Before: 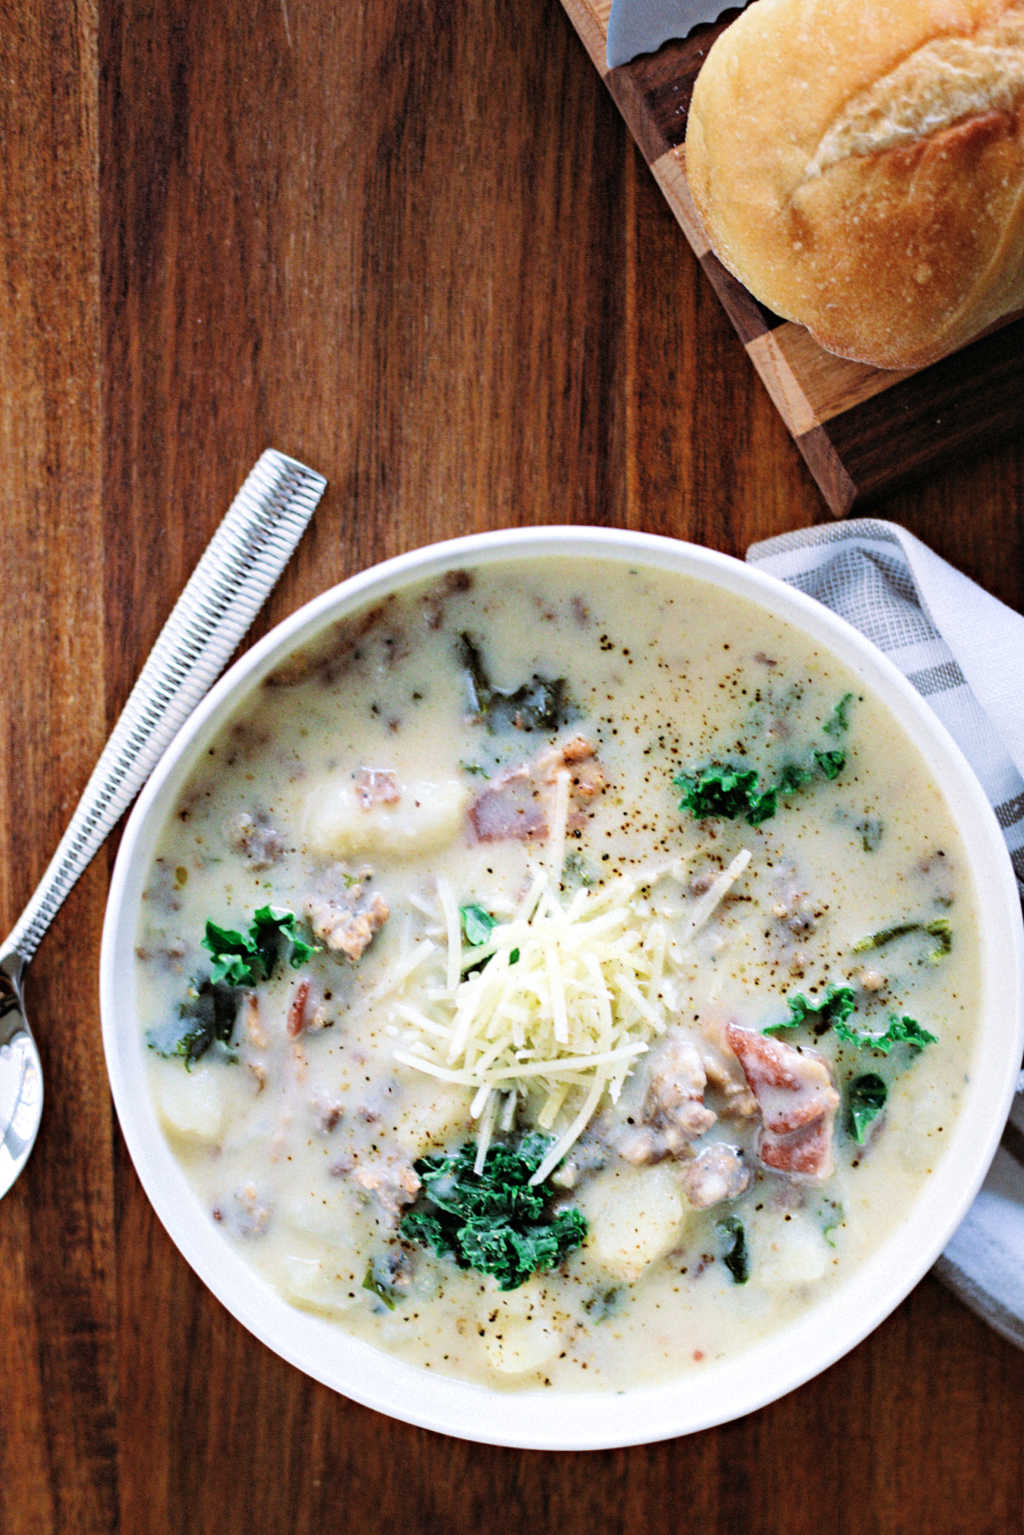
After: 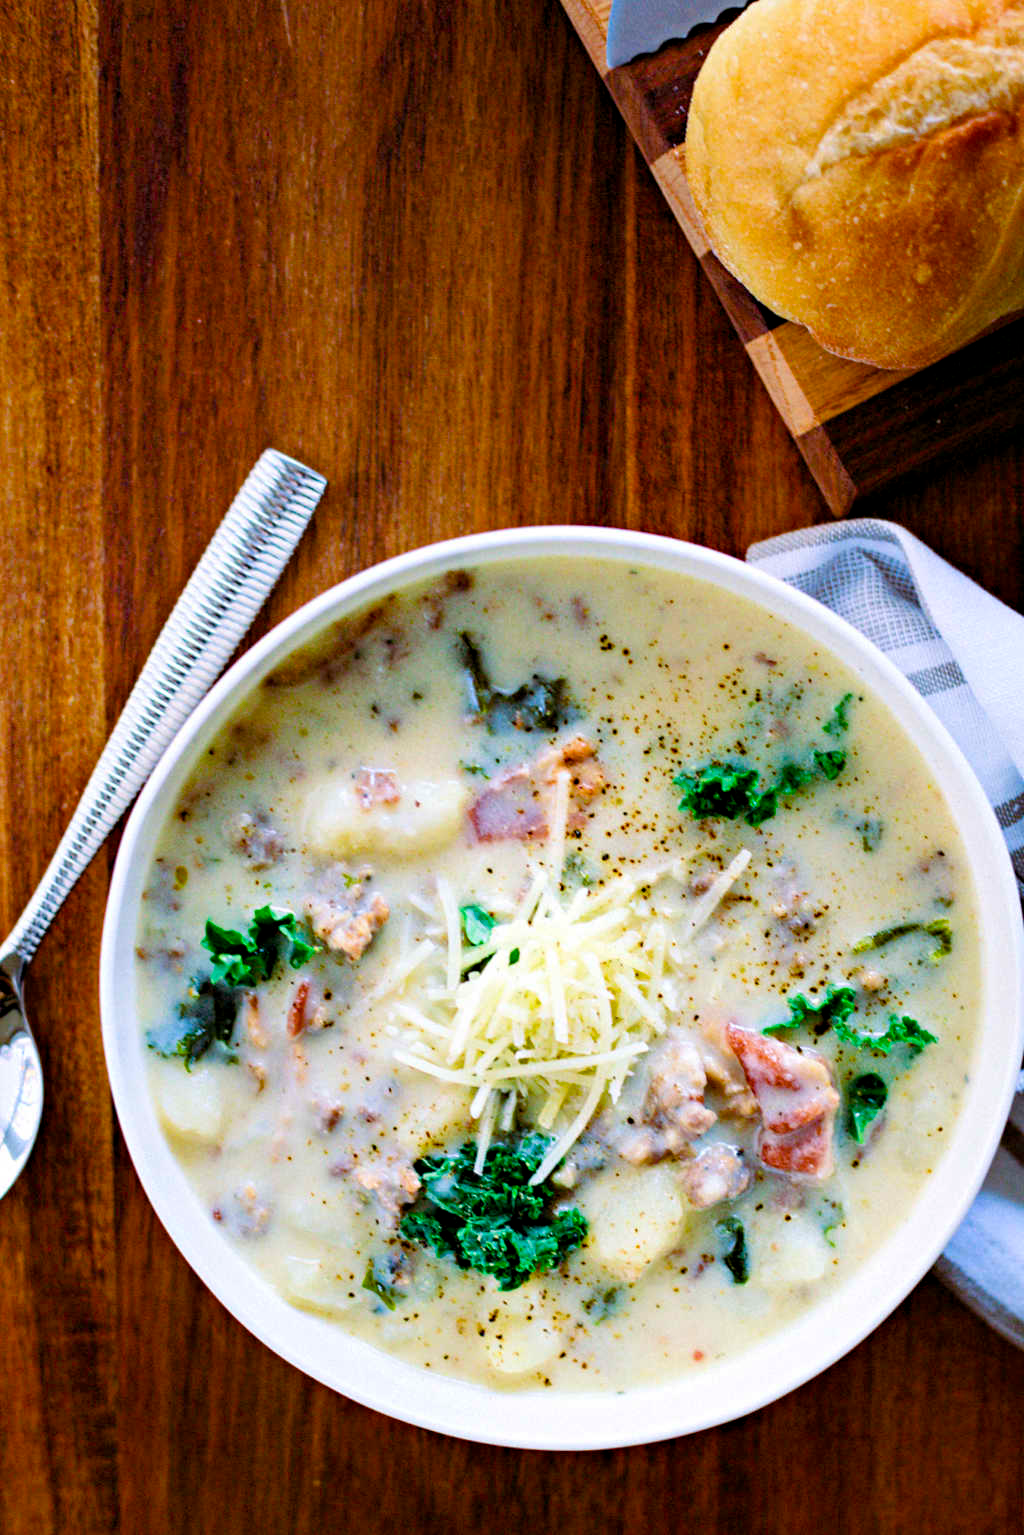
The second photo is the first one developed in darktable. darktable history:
base curve: curves: ch0 [(0, 0) (0.472, 0.455) (1, 1)], preserve colors none
color balance rgb: global offset › luminance -0.306%, global offset › hue 262.13°, linear chroma grading › global chroma 49.485%, perceptual saturation grading › global saturation 0.48%, perceptual saturation grading › highlights -18.617%, perceptual saturation grading › mid-tones 6.647%, perceptual saturation grading › shadows 27.093%, global vibrance 29.955%
